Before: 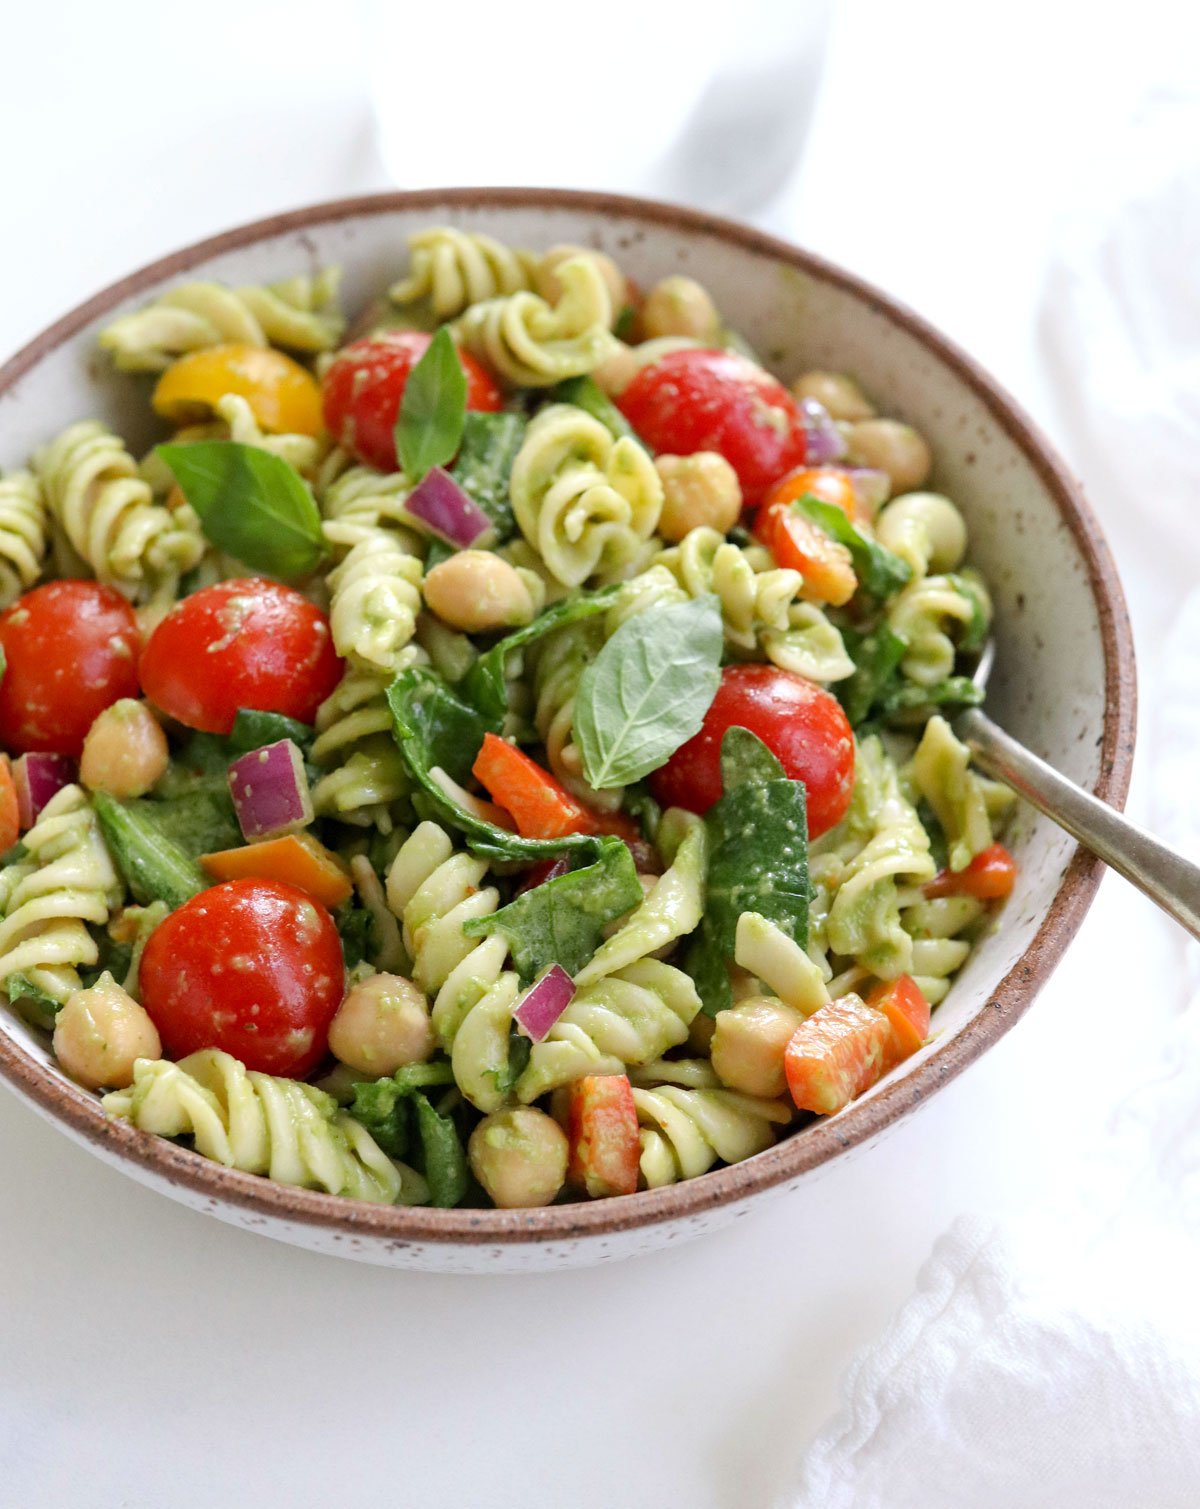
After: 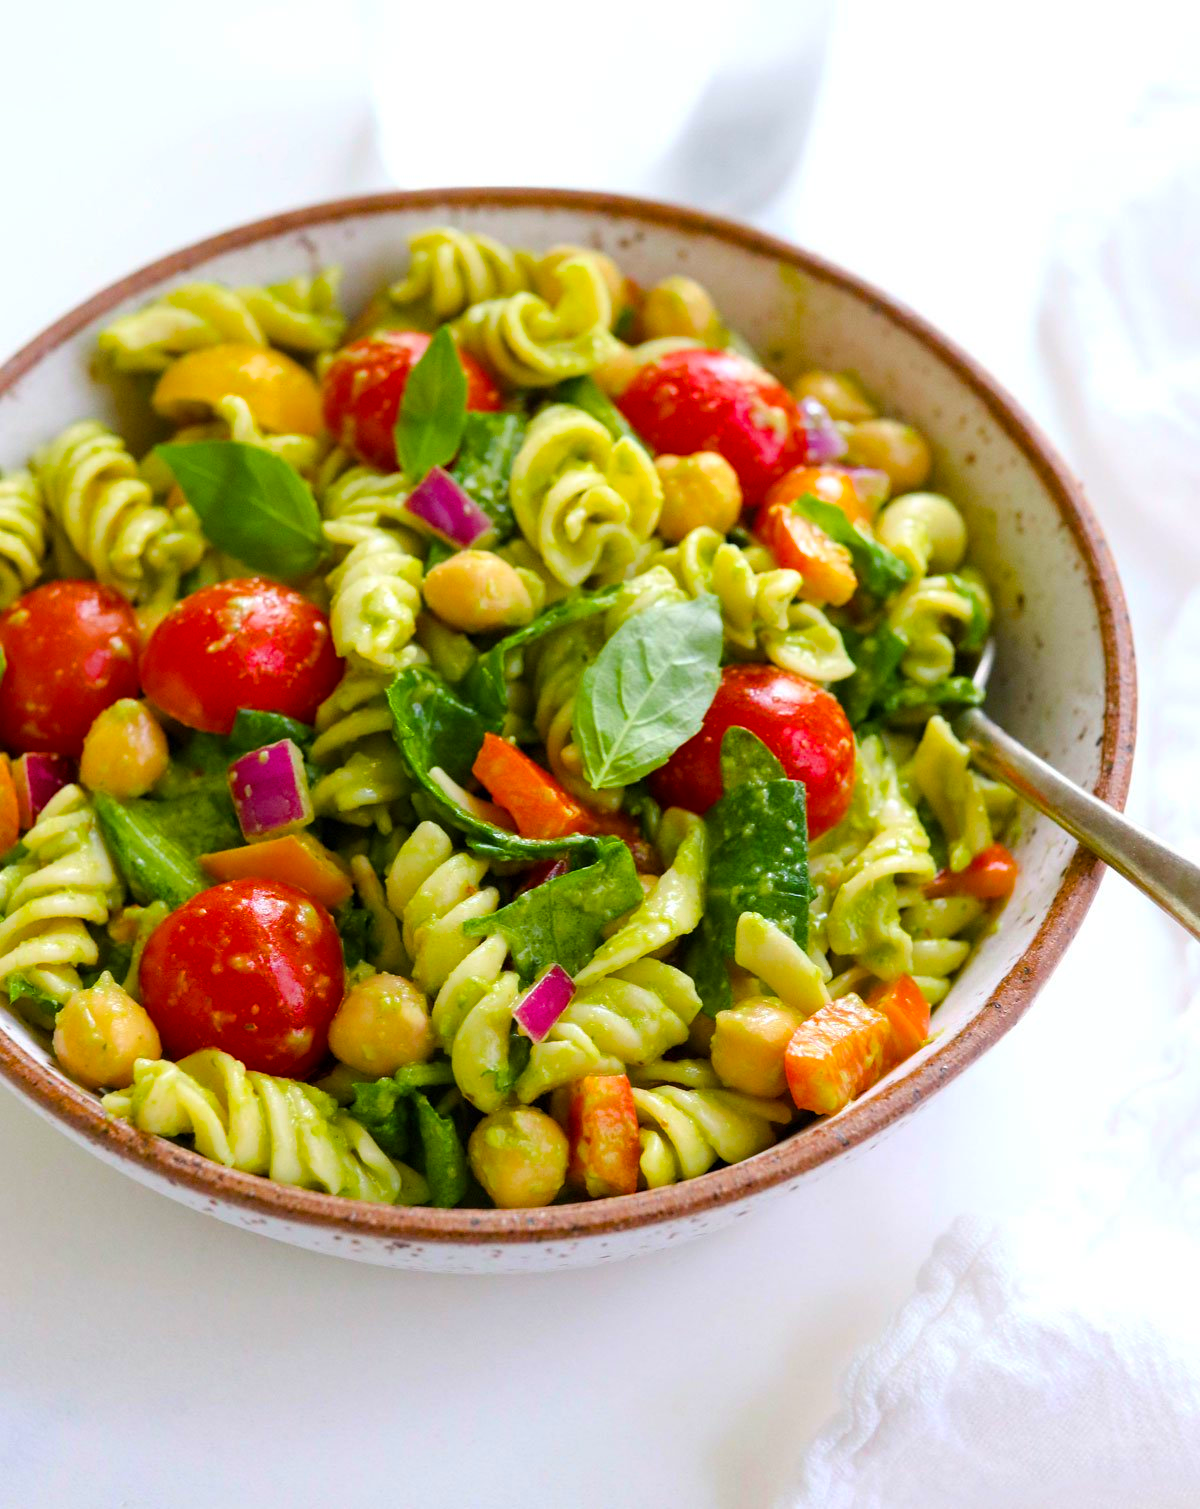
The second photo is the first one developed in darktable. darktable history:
color balance rgb: shadows lift › chroma 0.662%, shadows lift › hue 113.89°, linear chroma grading › shadows 9.693%, linear chroma grading › highlights 9.461%, linear chroma grading › global chroma 14.588%, linear chroma grading › mid-tones 14.746%, perceptual saturation grading › global saturation 37.046%, global vibrance 18.087%
